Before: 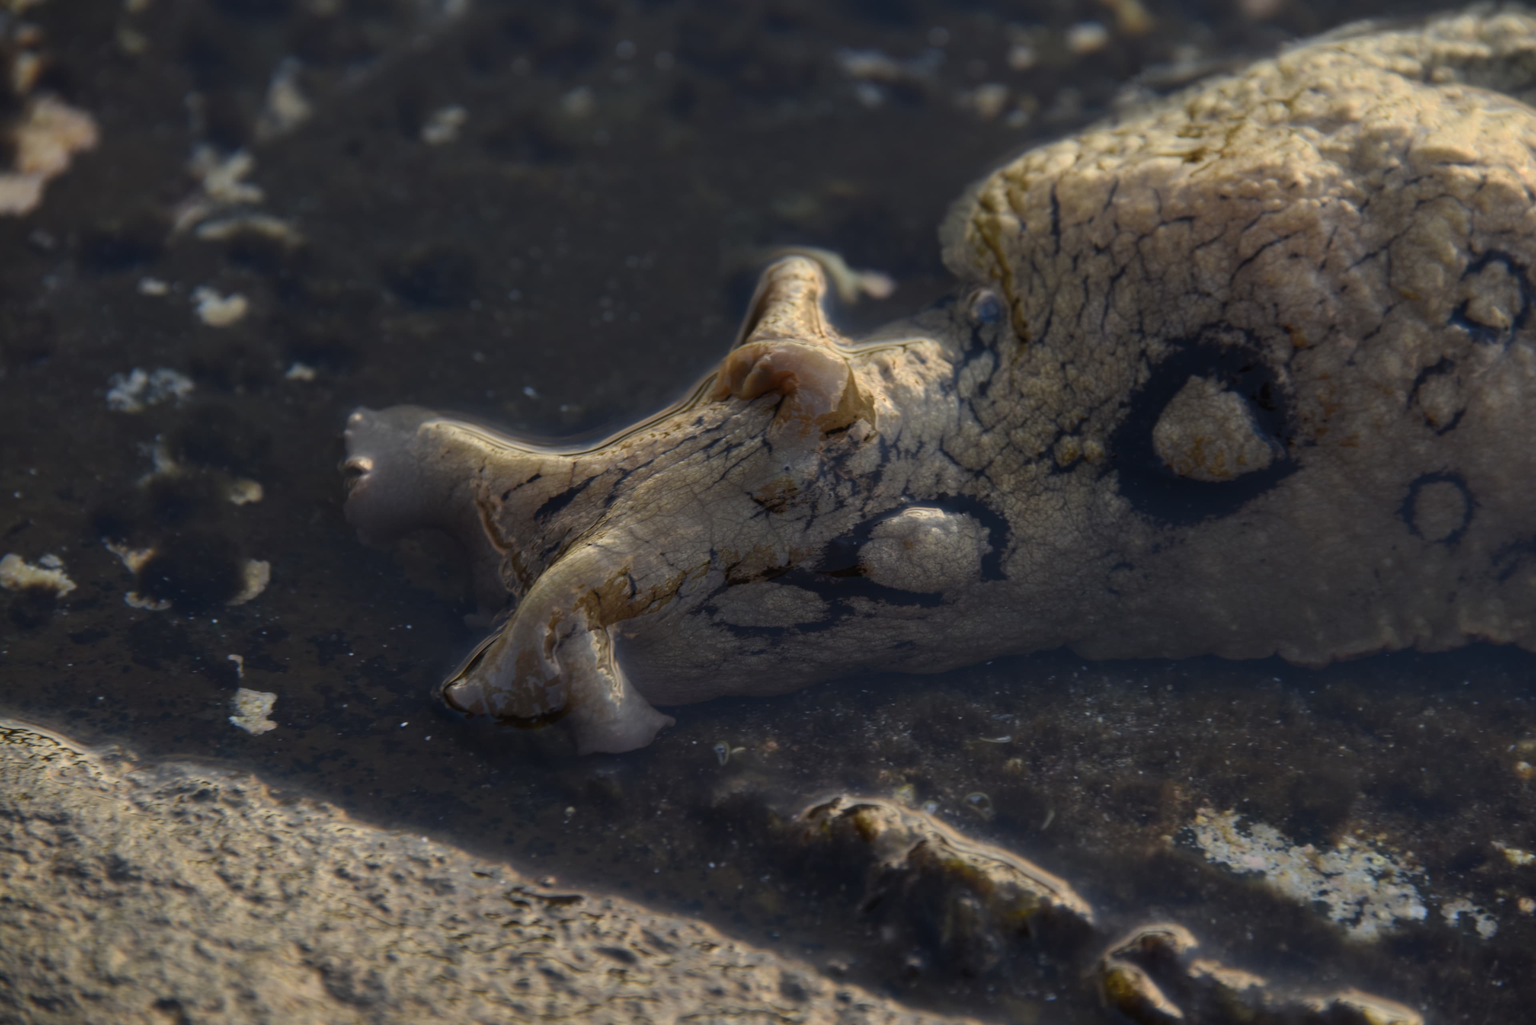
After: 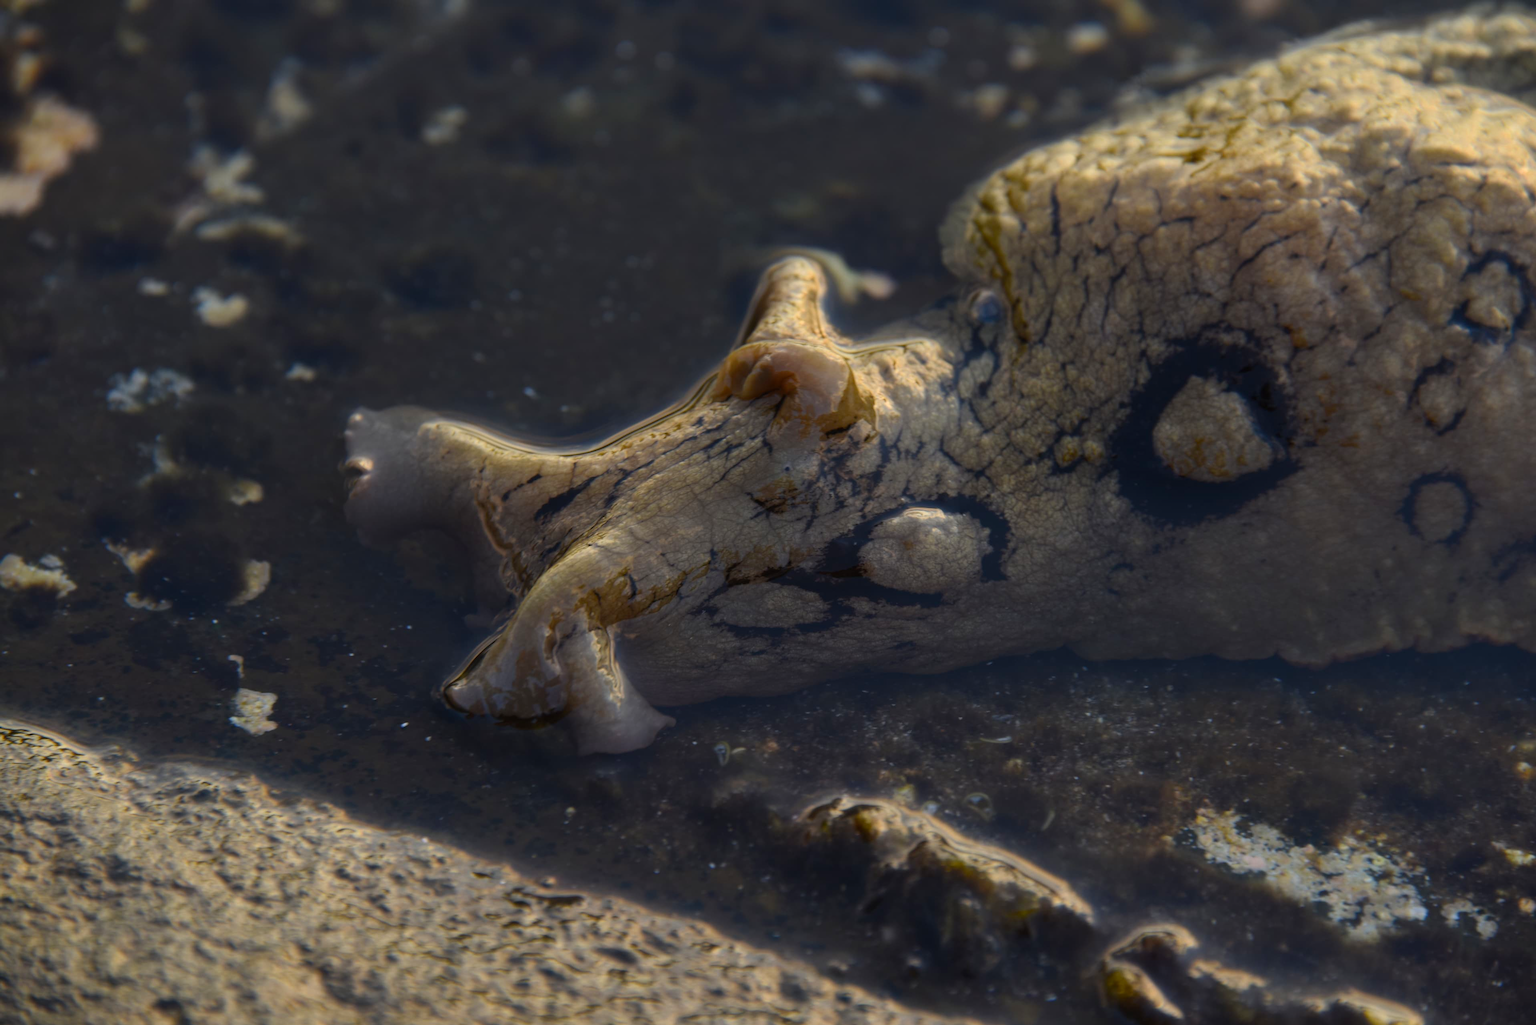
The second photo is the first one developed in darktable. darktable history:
color balance rgb: linear chroma grading › global chroma 0.713%, perceptual saturation grading › global saturation 30.385%
